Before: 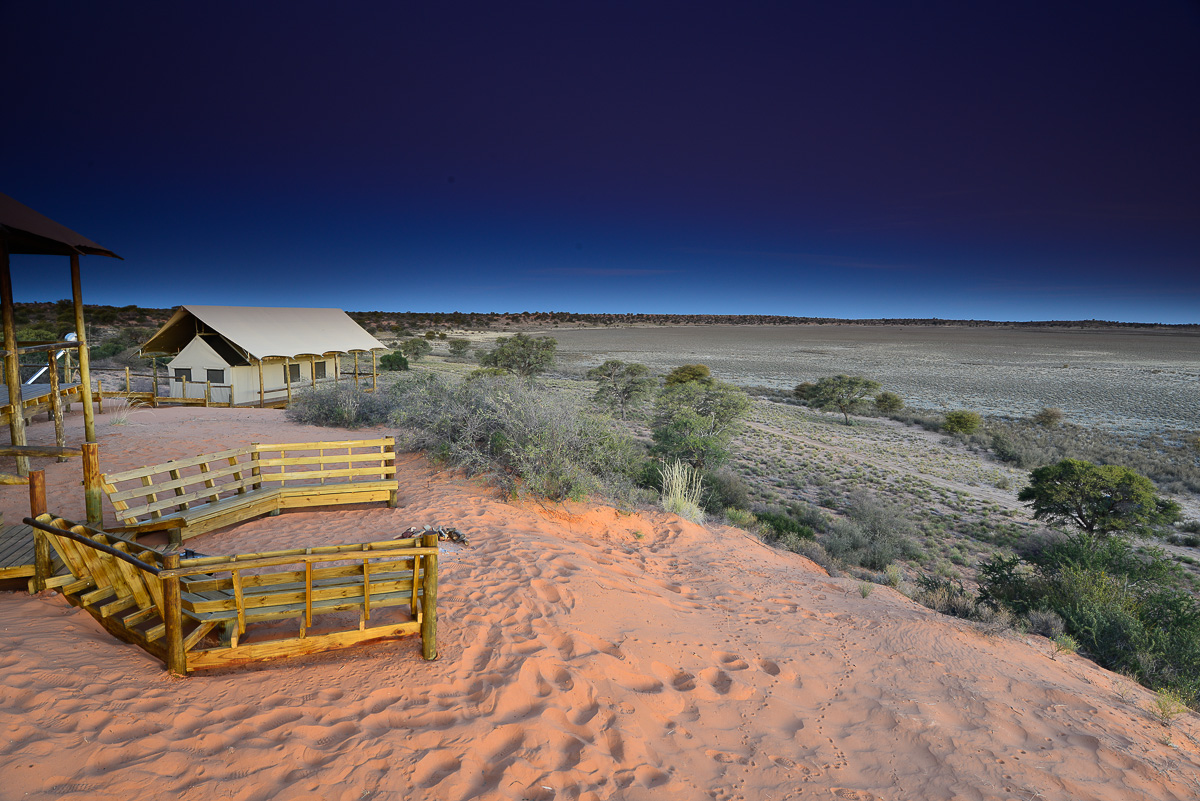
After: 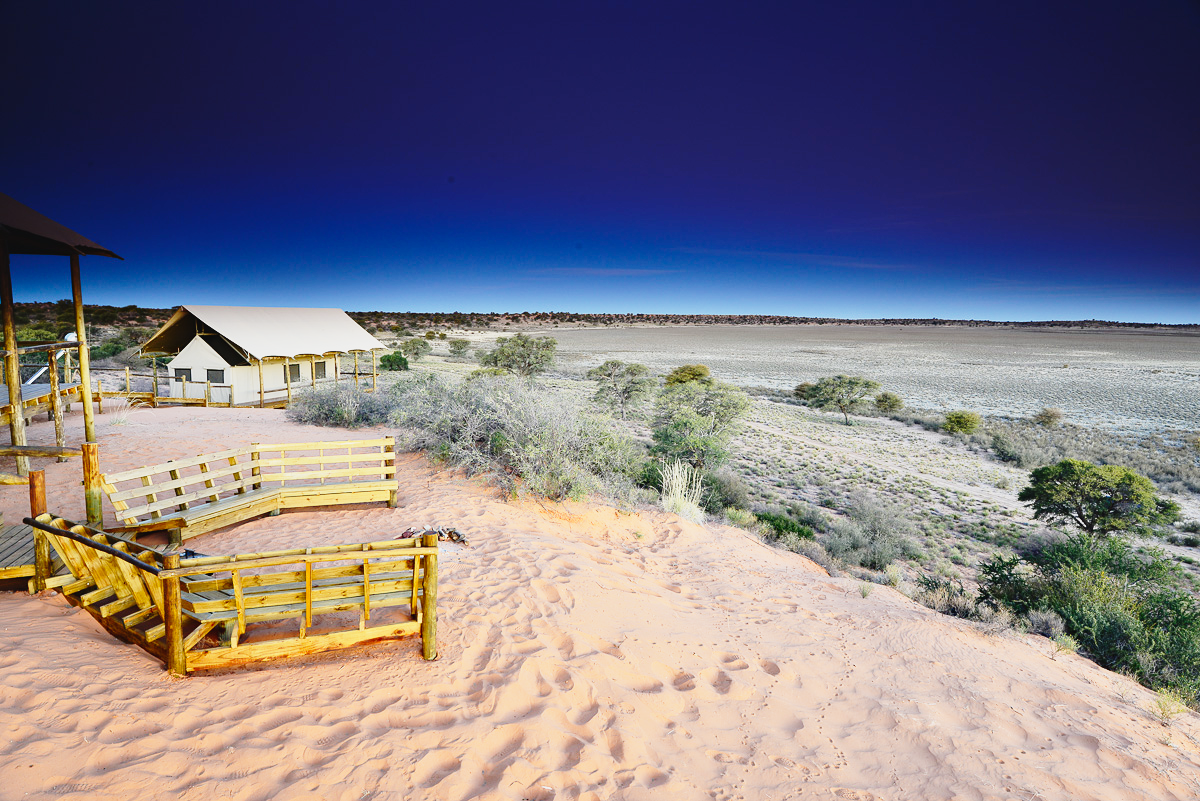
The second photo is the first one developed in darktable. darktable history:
base curve: curves: ch0 [(0, 0) (0.028, 0.03) (0.105, 0.232) (0.387, 0.748) (0.754, 0.968) (1, 1)], fusion 1, exposure shift 0.576, preserve colors none
contrast brightness saturation: contrast -0.08, brightness -0.04, saturation -0.11
